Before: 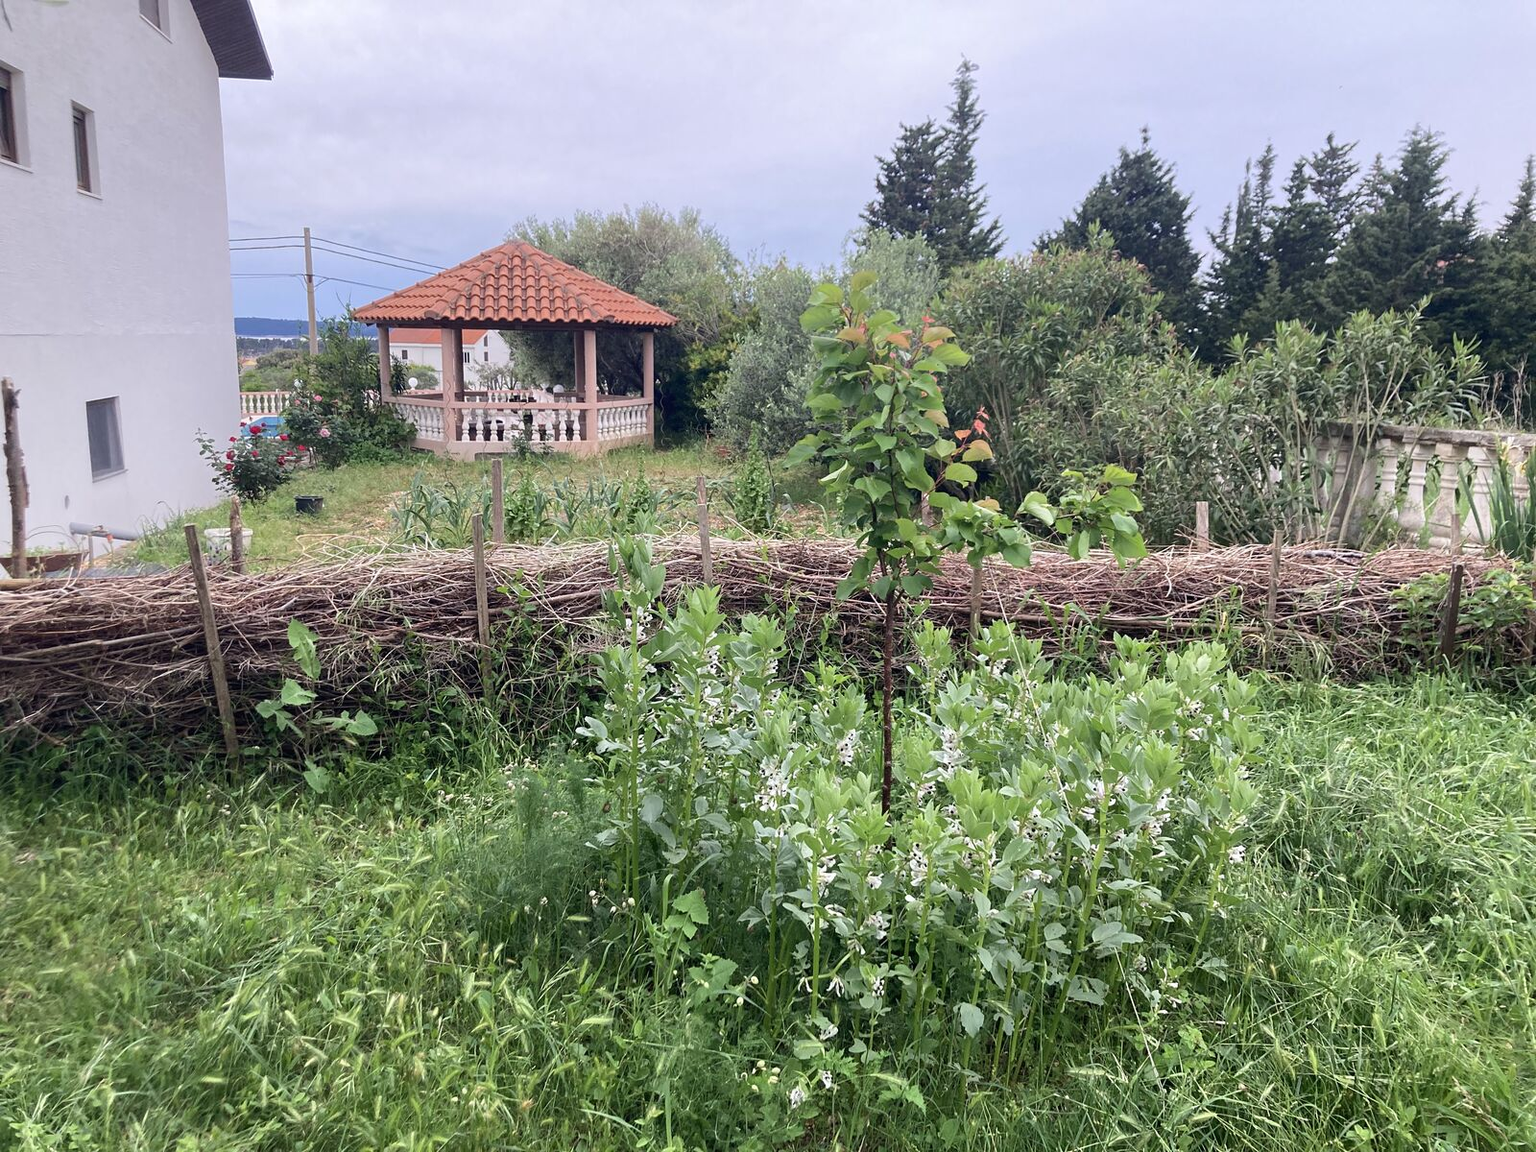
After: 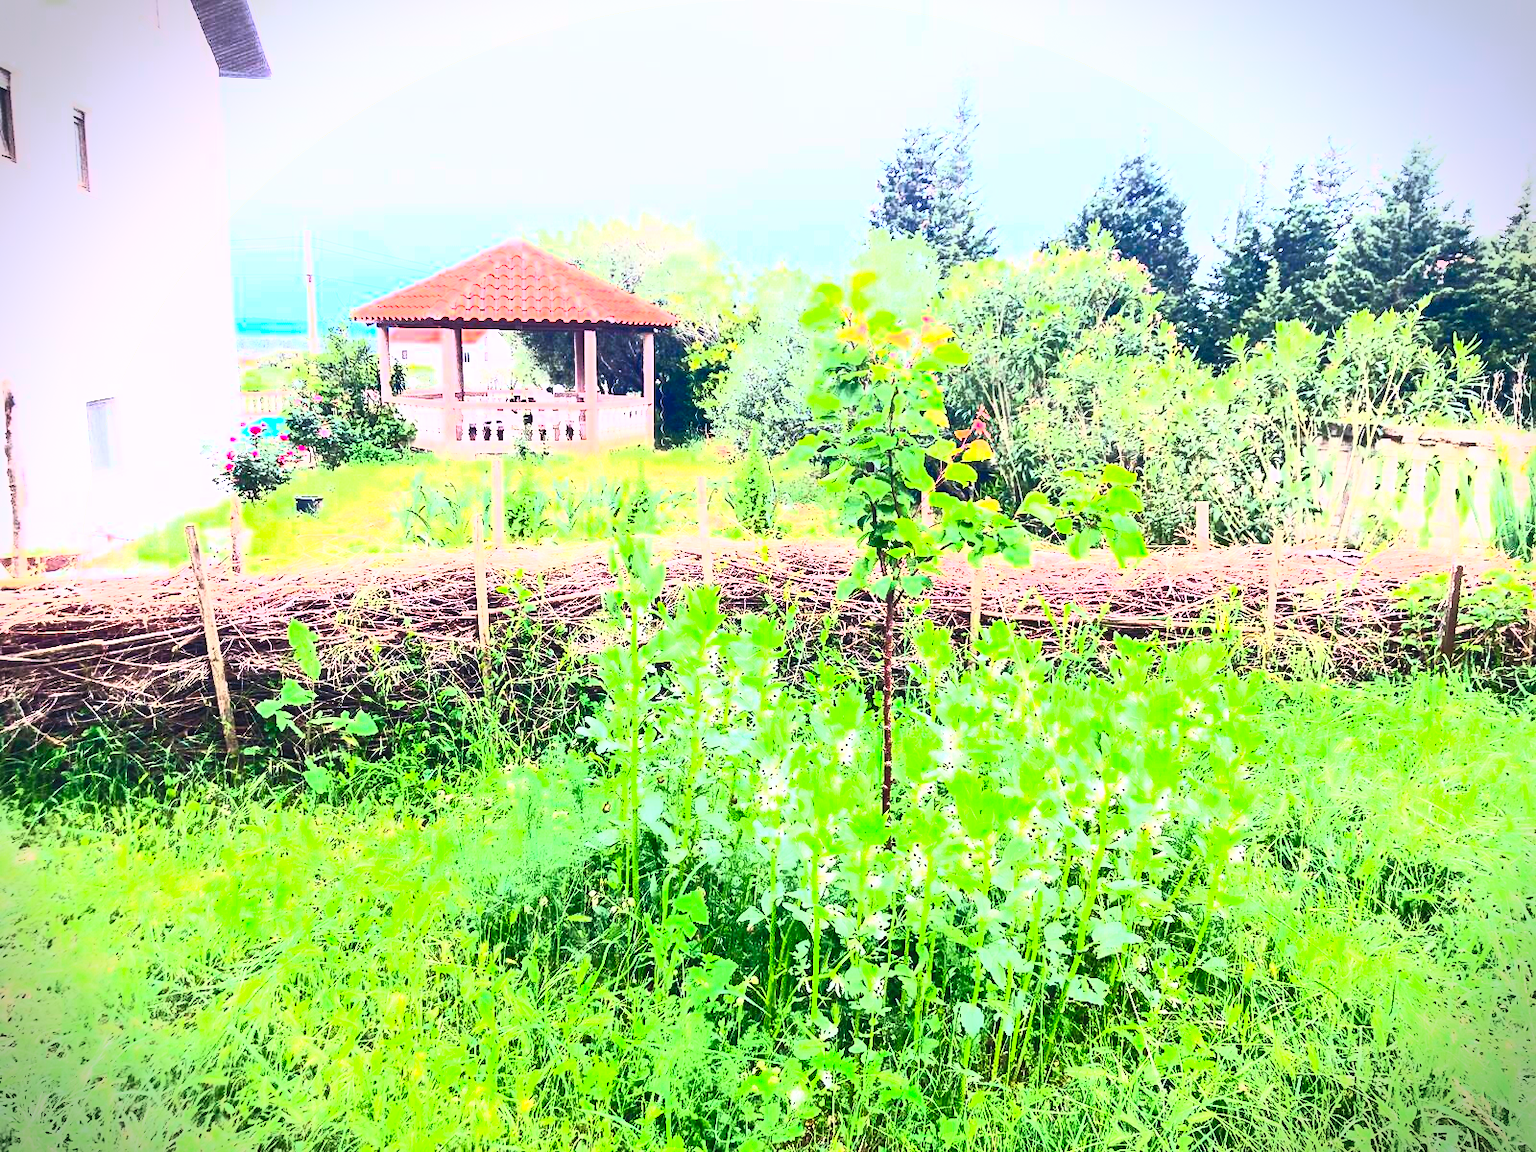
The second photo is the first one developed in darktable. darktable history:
exposure: exposure 0.203 EV, compensate exposure bias true, compensate highlight preservation false
contrast brightness saturation: contrast 0.987, brightness 0.982, saturation 0.991
vignetting: fall-off start 89.37%, fall-off radius 44.49%, width/height ratio 1.16, dithering 8-bit output, unbound false
base curve: curves: ch0 [(0, 0) (0.026, 0.03) (0.109, 0.232) (0.351, 0.748) (0.669, 0.968) (1, 1)], preserve colors average RGB
